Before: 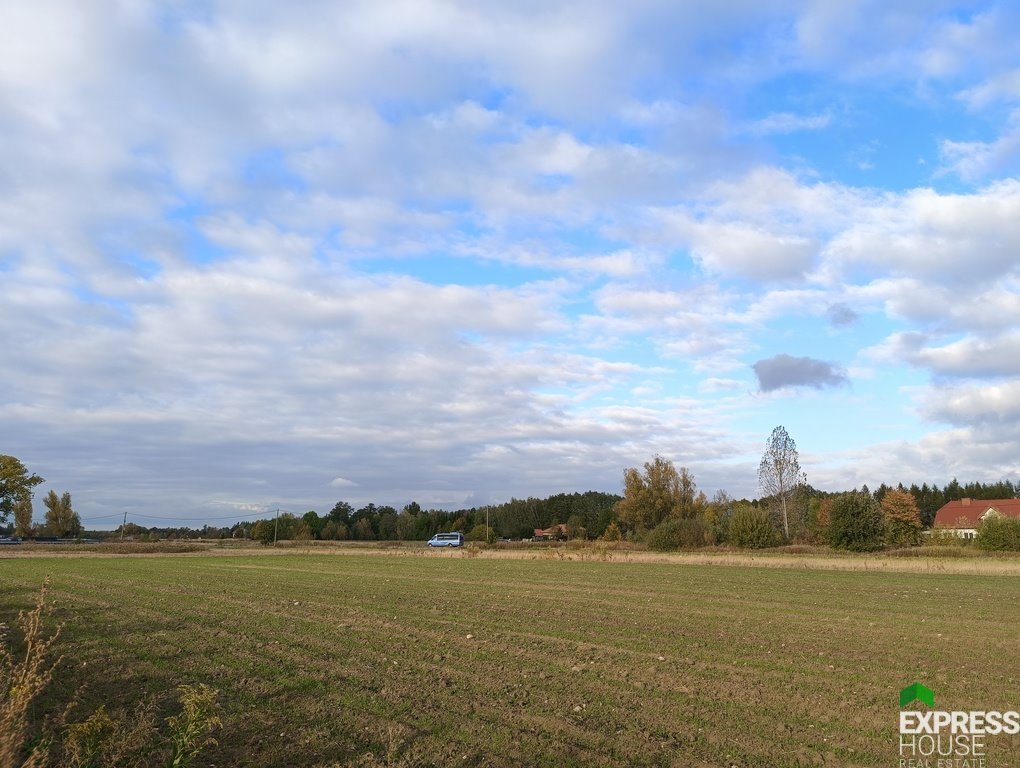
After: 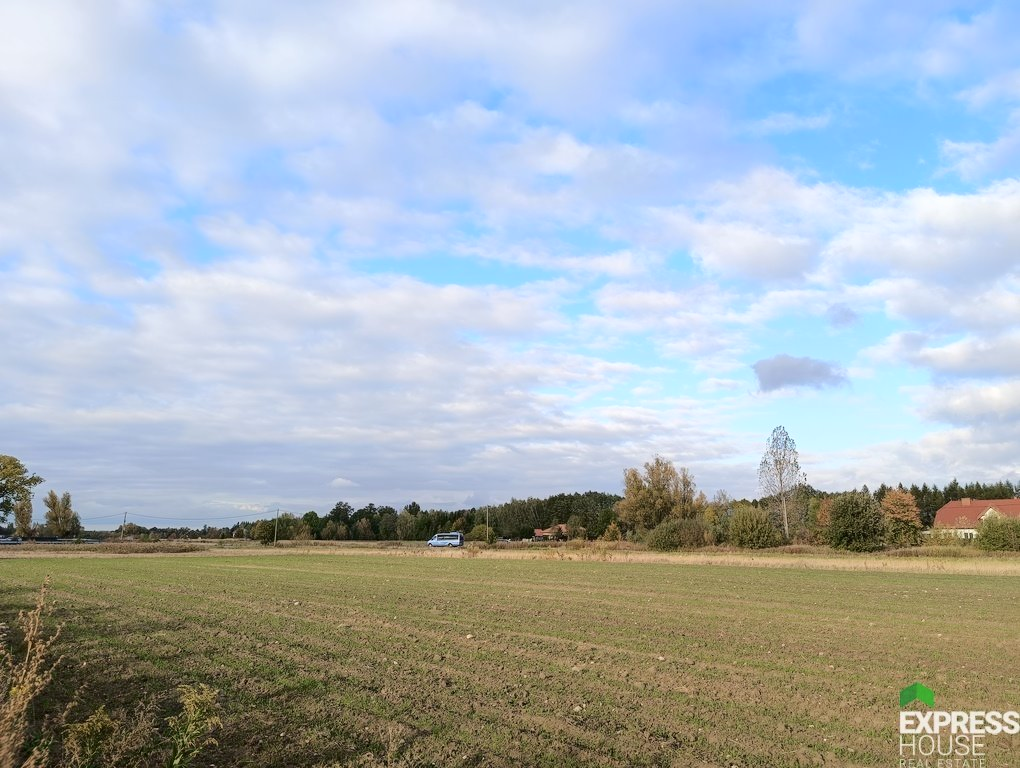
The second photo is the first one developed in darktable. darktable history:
exposure: compensate highlight preservation false
tone curve: curves: ch0 [(0, 0) (0.003, 0.002) (0.011, 0.007) (0.025, 0.016) (0.044, 0.027) (0.069, 0.045) (0.1, 0.077) (0.136, 0.114) (0.177, 0.166) (0.224, 0.241) (0.277, 0.328) (0.335, 0.413) (0.399, 0.498) (0.468, 0.572) (0.543, 0.638) (0.623, 0.711) (0.709, 0.786) (0.801, 0.853) (0.898, 0.929) (1, 1)], color space Lab, independent channels, preserve colors none
